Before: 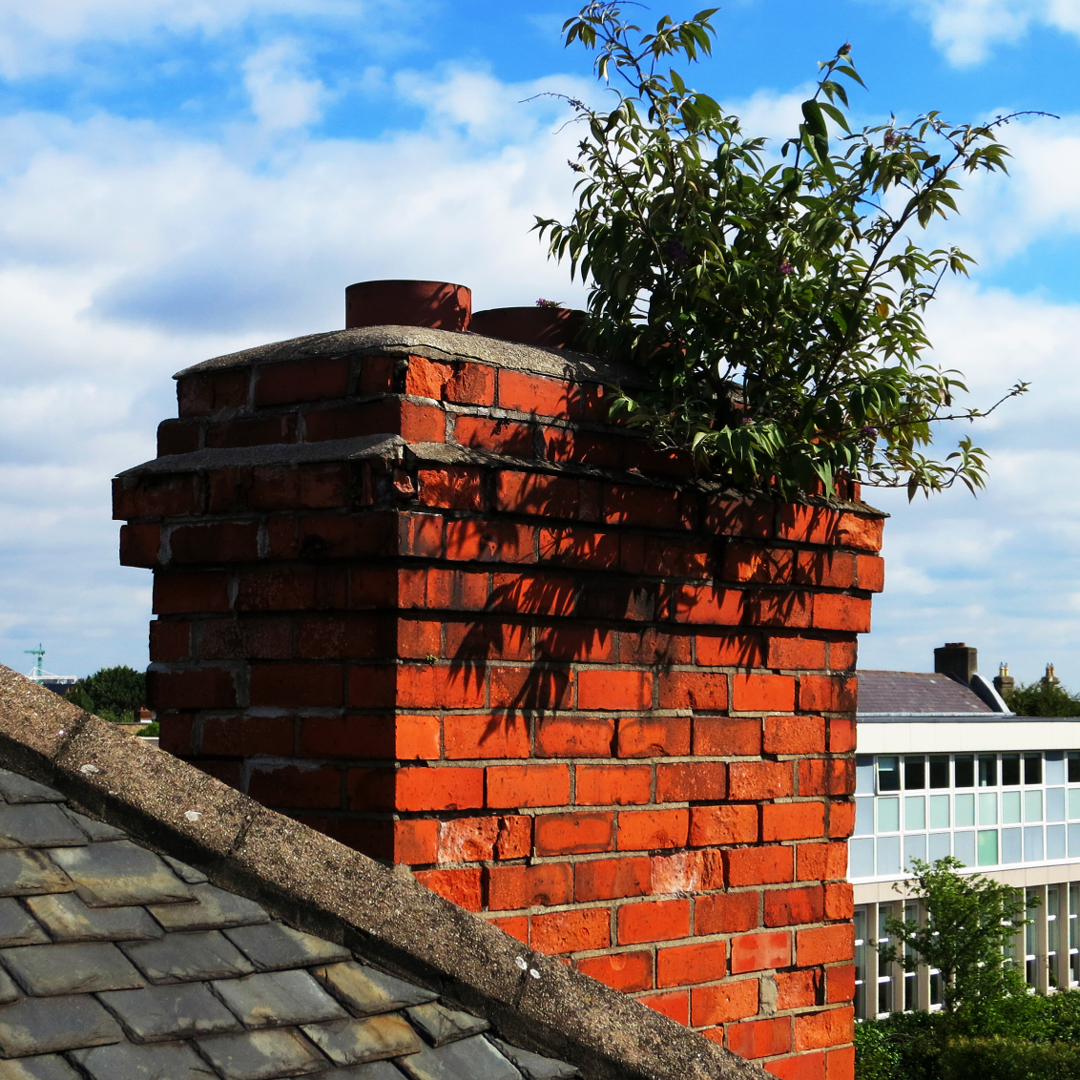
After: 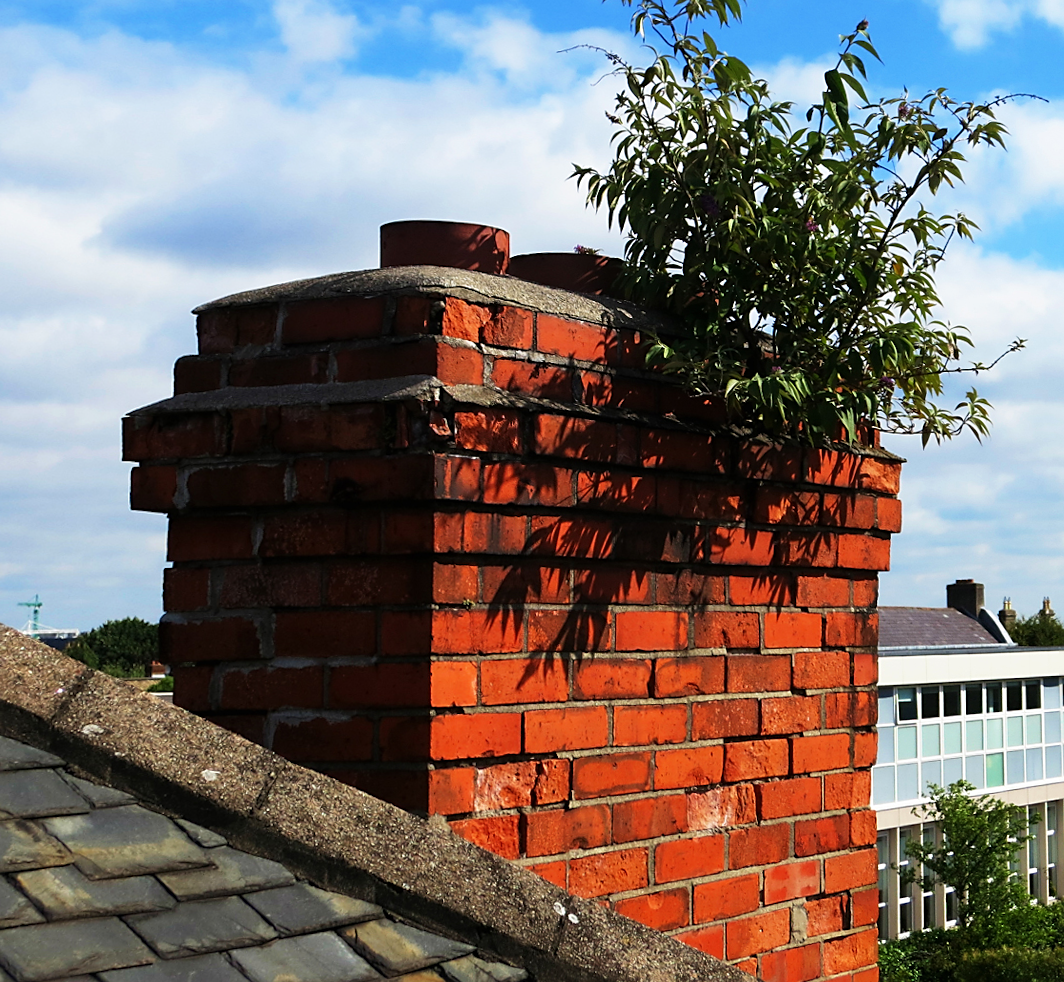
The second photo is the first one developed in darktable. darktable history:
rotate and perspective: rotation -0.013°, lens shift (vertical) -0.027, lens shift (horizontal) 0.178, crop left 0.016, crop right 0.989, crop top 0.082, crop bottom 0.918
velvia: strength 6%
sharpen: radius 1.864, amount 0.398, threshold 1.271
